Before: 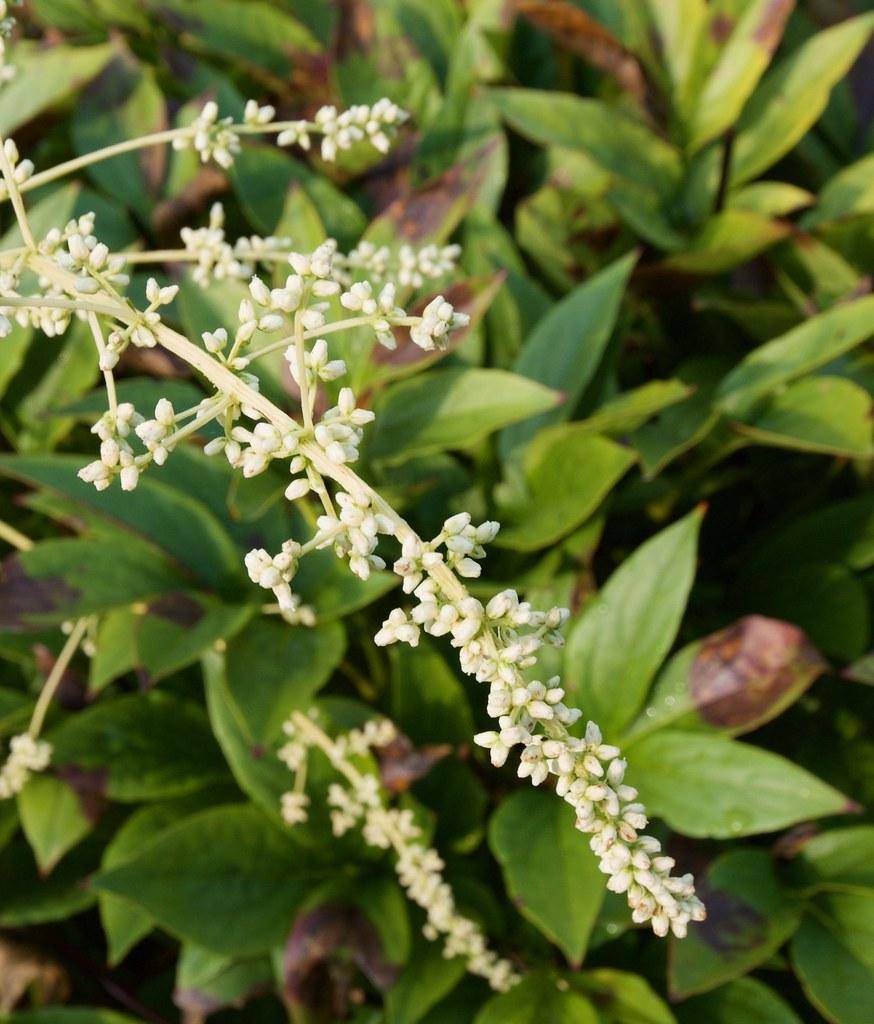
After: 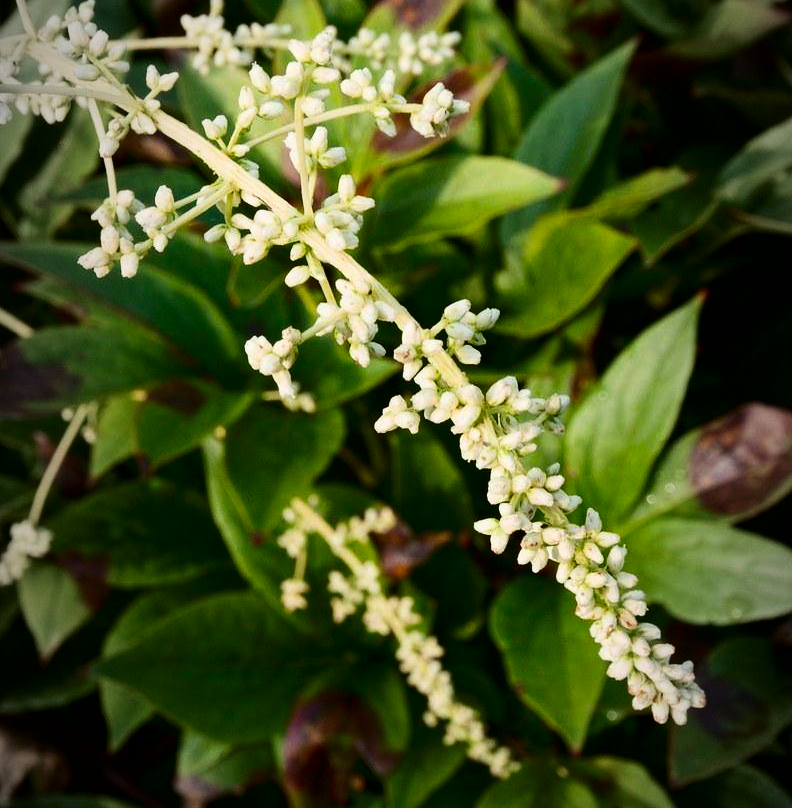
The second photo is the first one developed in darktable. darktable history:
crop: top 20.84%, right 9.348%, bottom 0.223%
contrast brightness saturation: contrast 0.194, brightness -0.114, saturation 0.211
vignetting: fall-off start 96.16%, fall-off radius 100.47%, brightness -0.625, saturation -0.669, width/height ratio 0.613
